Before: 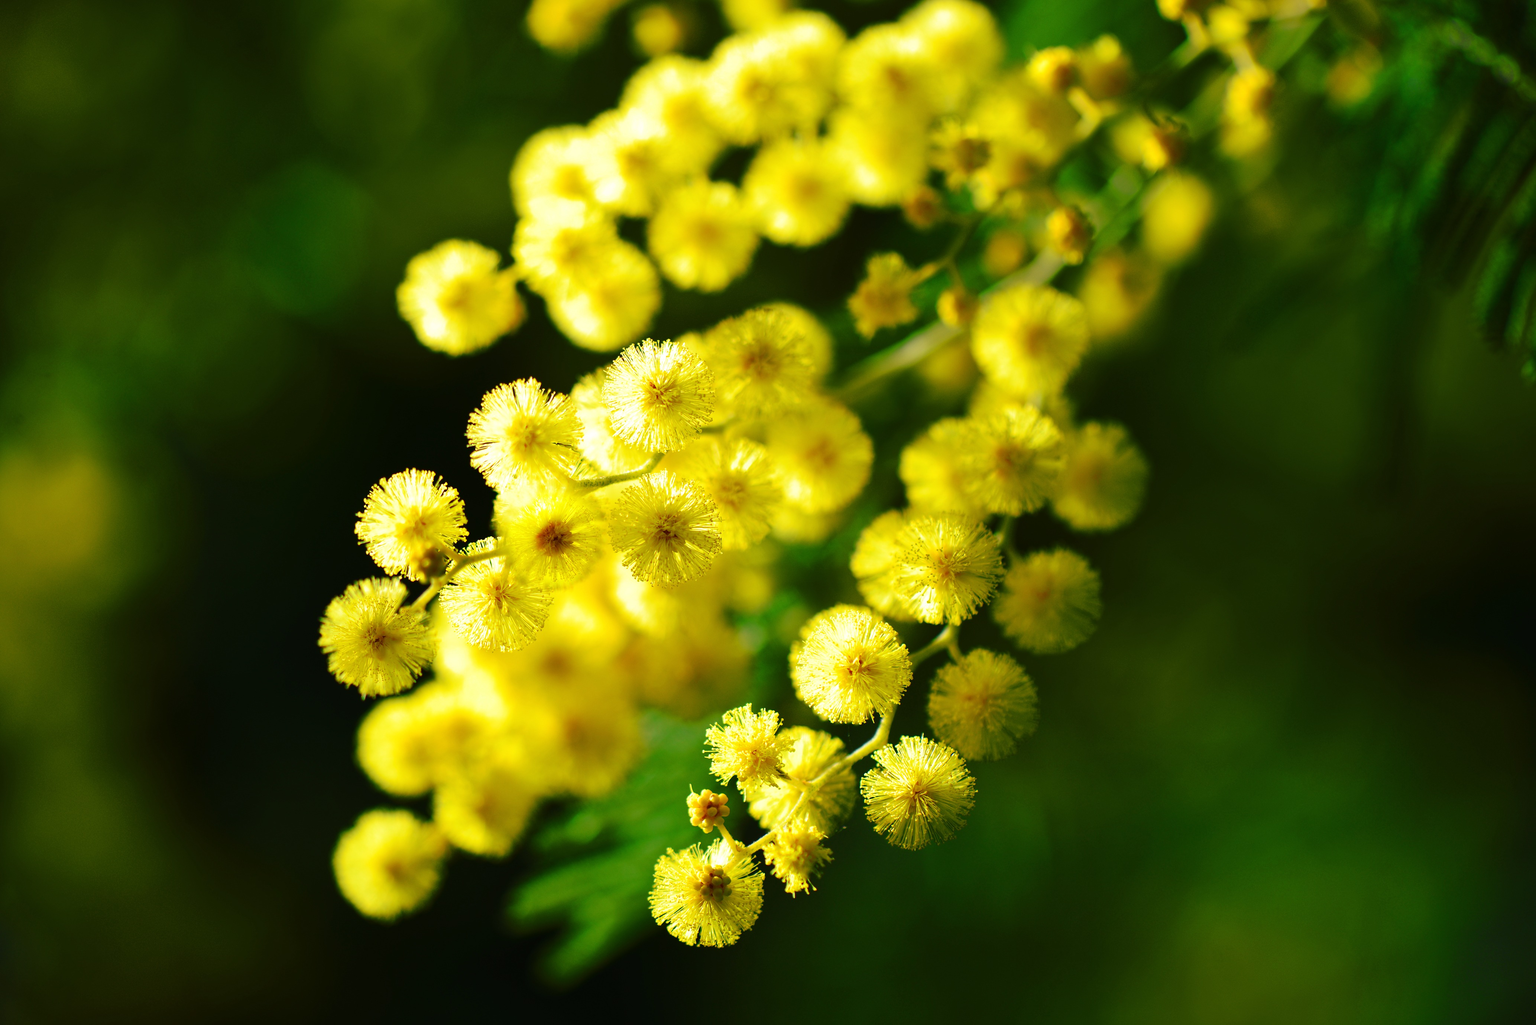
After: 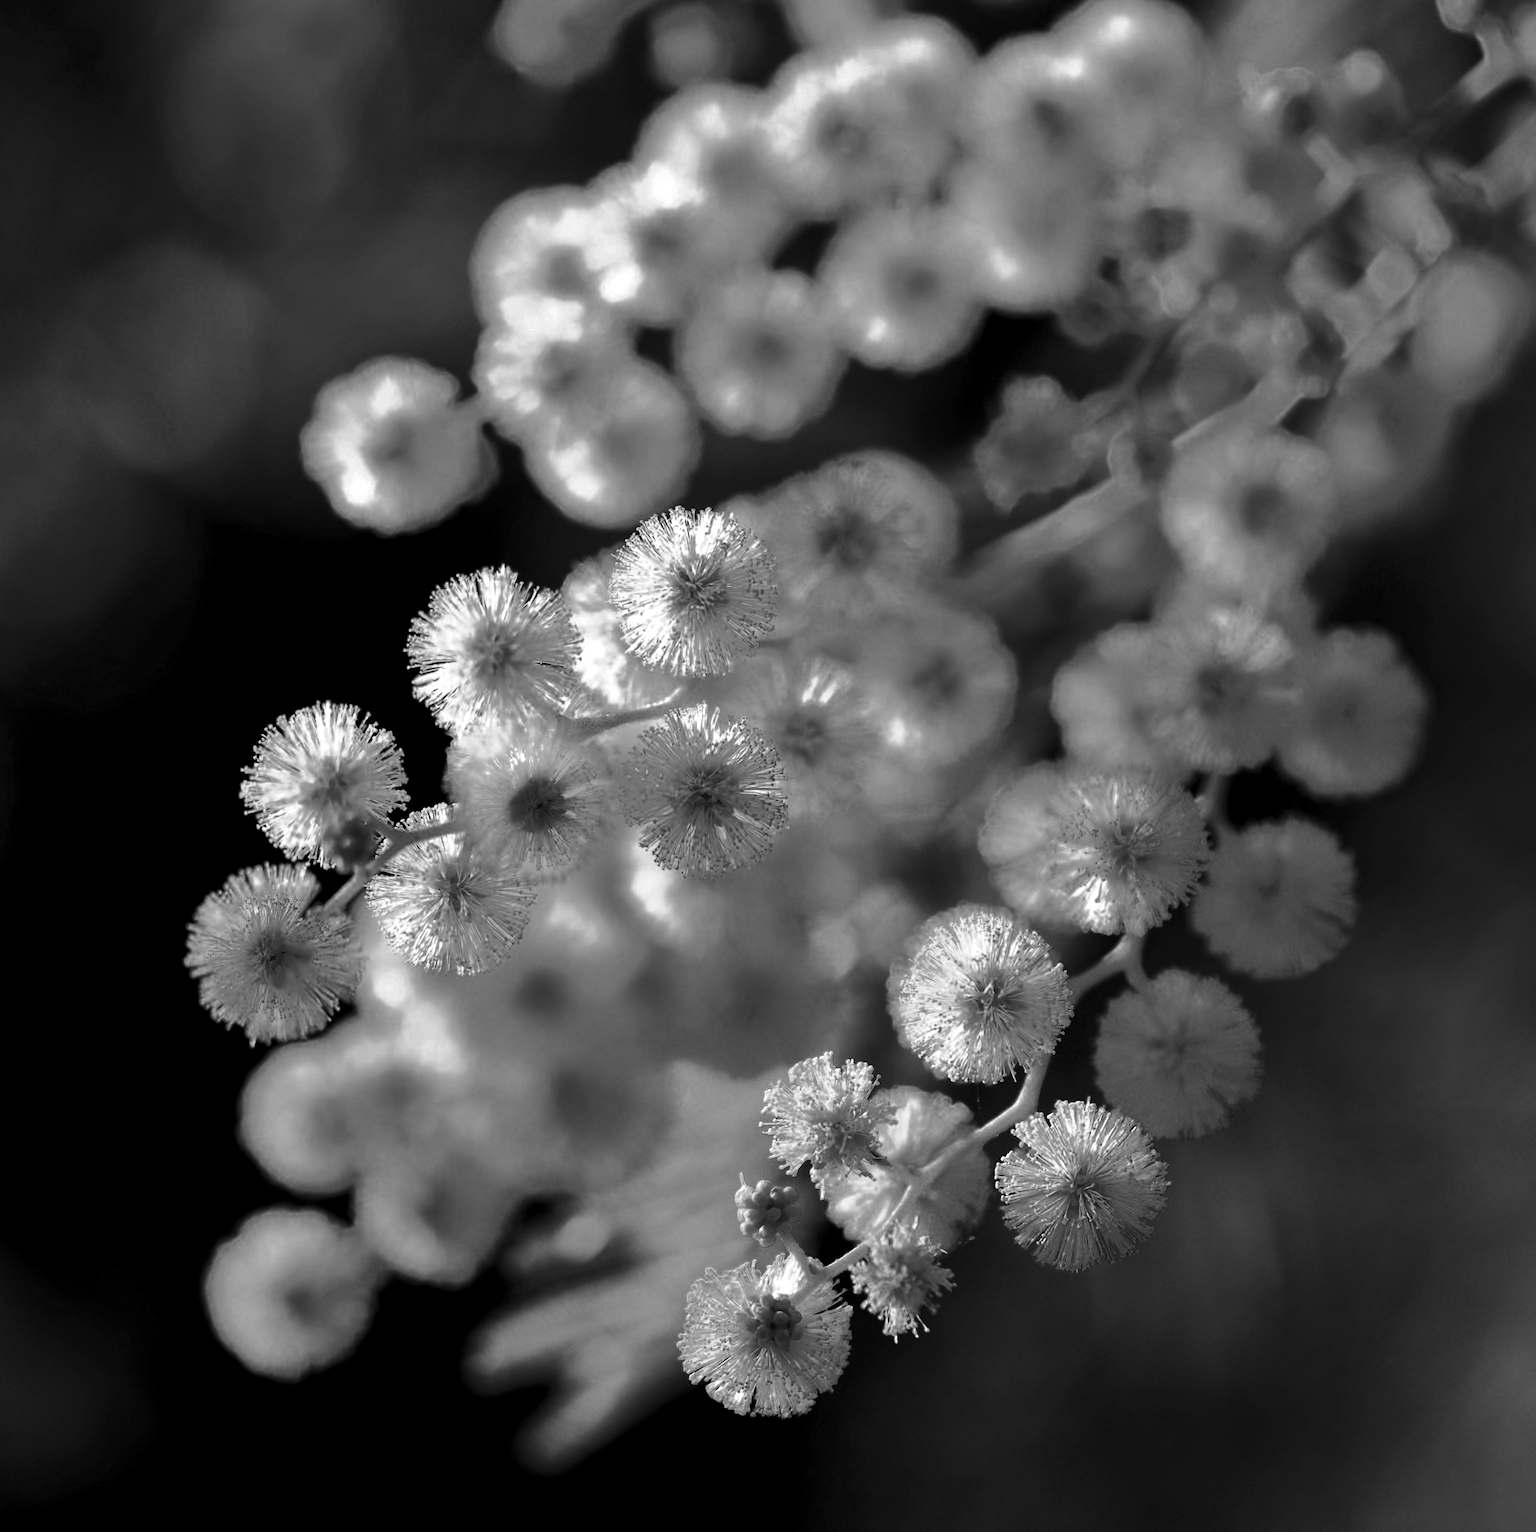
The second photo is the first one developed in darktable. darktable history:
color zones: curves: ch0 [(0.002, 0.429) (0.121, 0.212) (0.198, 0.113) (0.276, 0.344) (0.331, 0.541) (0.41, 0.56) (0.482, 0.289) (0.619, 0.227) (0.721, 0.18) (0.821, 0.435) (0.928, 0.555) (1, 0.587)]; ch1 [(0, 0) (0.143, 0) (0.286, 0) (0.429, 0) (0.571, 0) (0.714, 0) (0.857, 0)]
crop and rotate: left 12.681%, right 20.431%
levels: levels [0.062, 0.494, 0.925]
